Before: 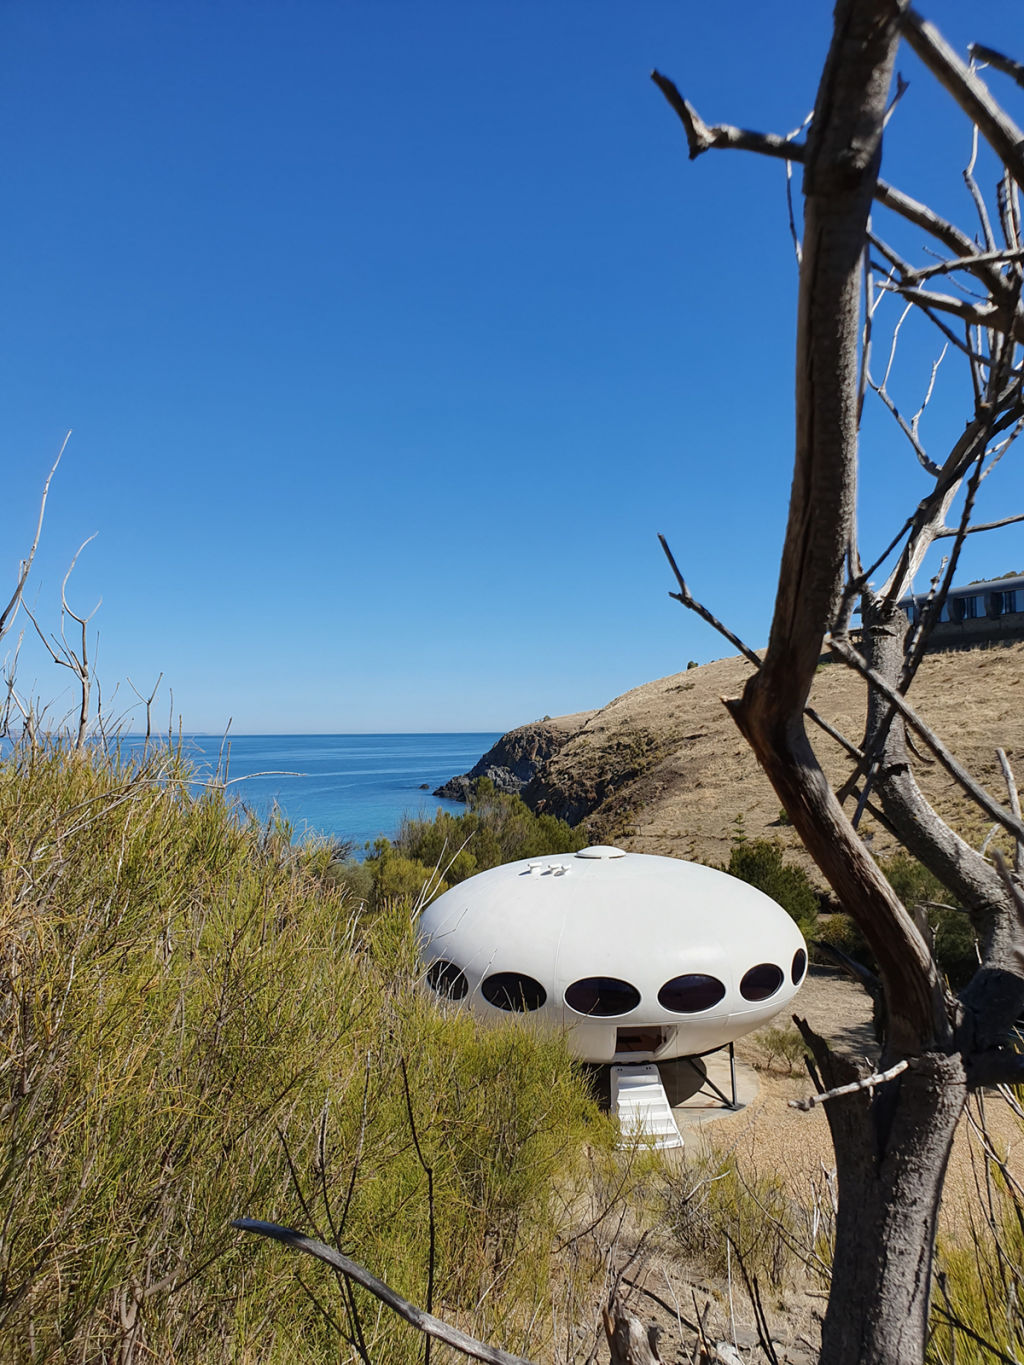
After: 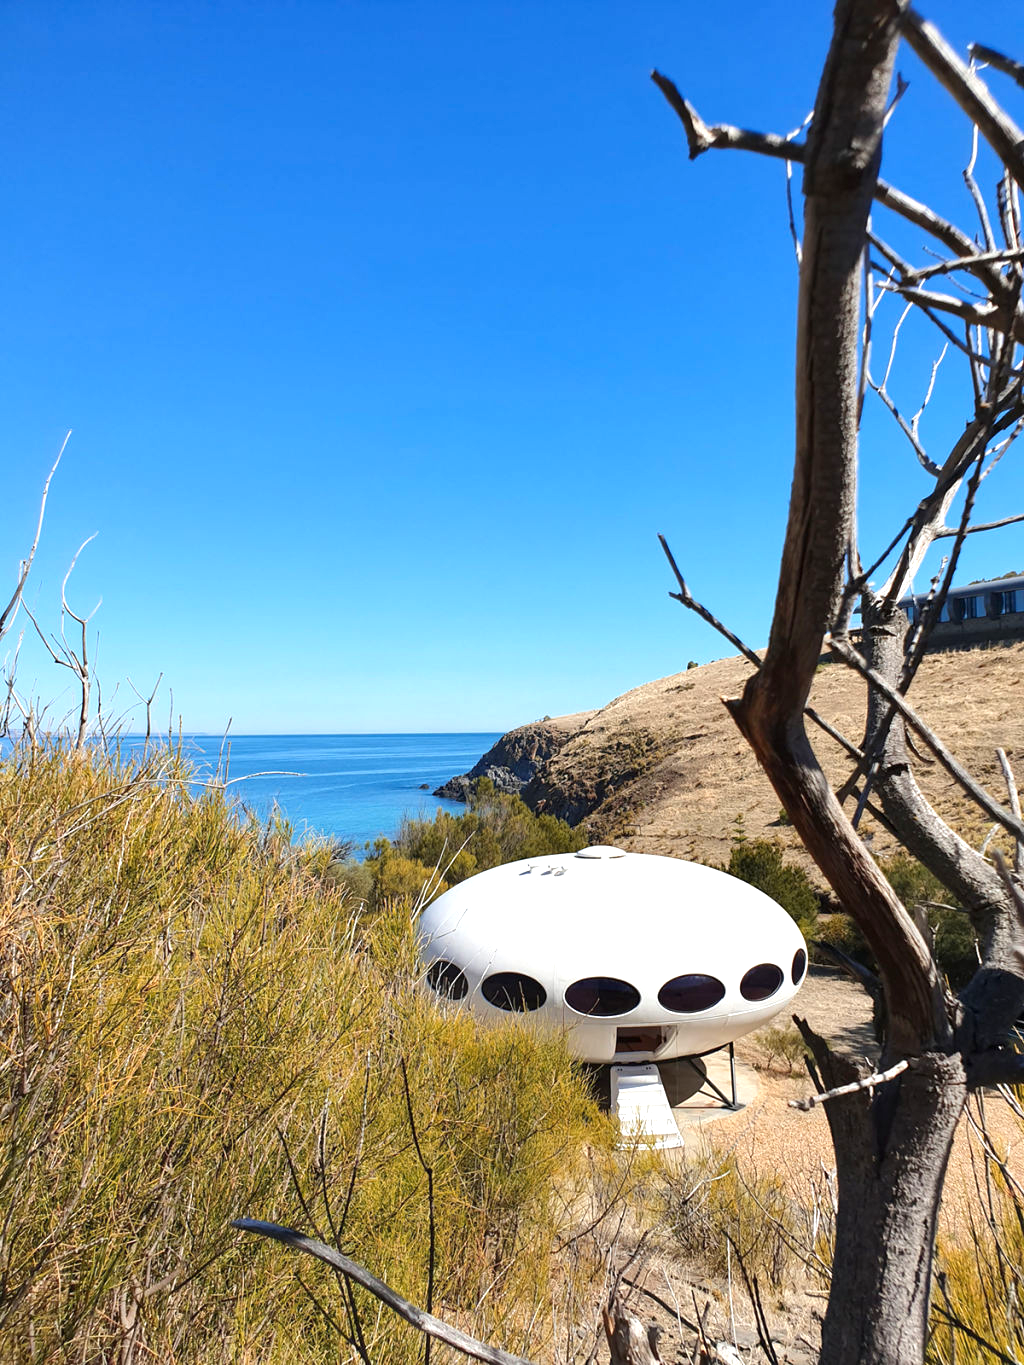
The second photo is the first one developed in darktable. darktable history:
color zones: curves: ch1 [(0.309, 0.524) (0.41, 0.329) (0.508, 0.509)]; ch2 [(0.25, 0.457) (0.75, 0.5)]
exposure: exposure 0.74 EV, compensate highlight preservation false
